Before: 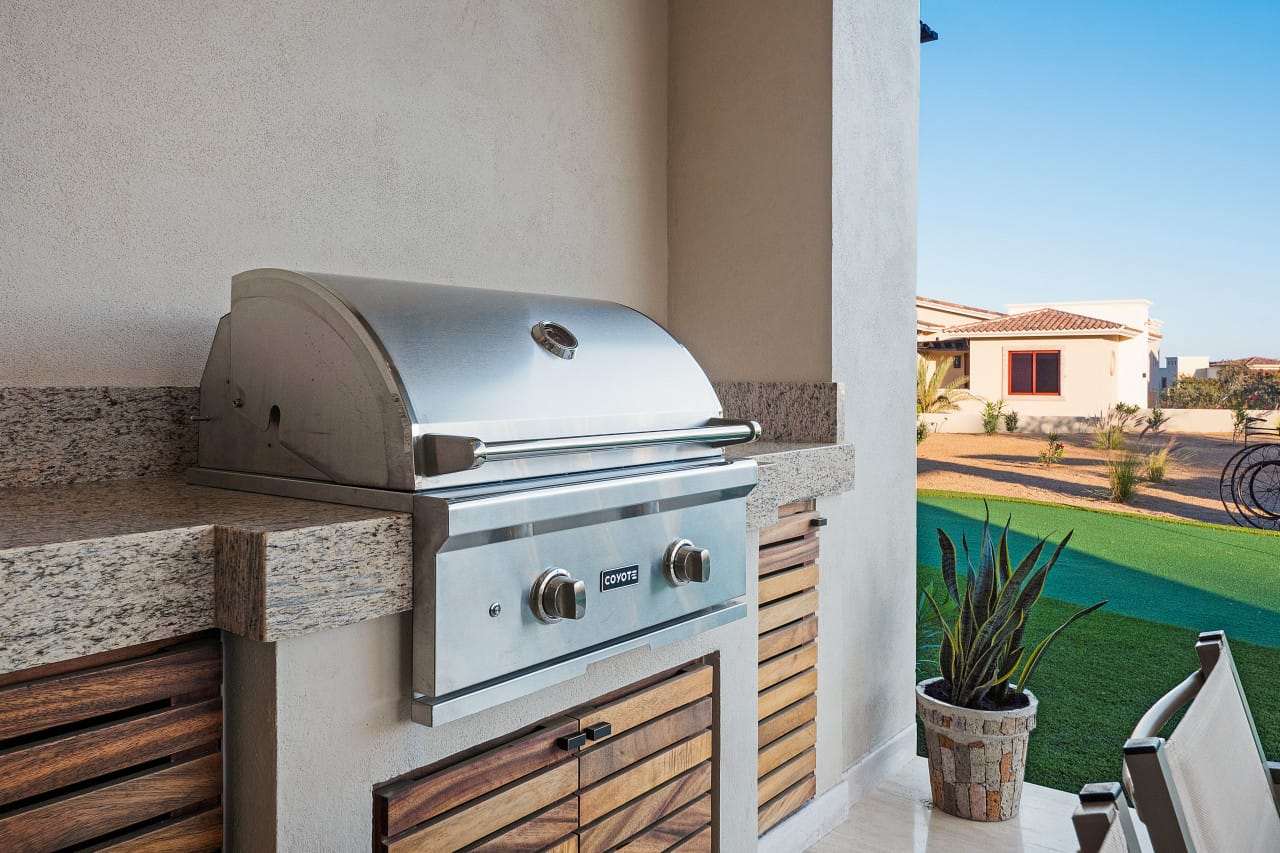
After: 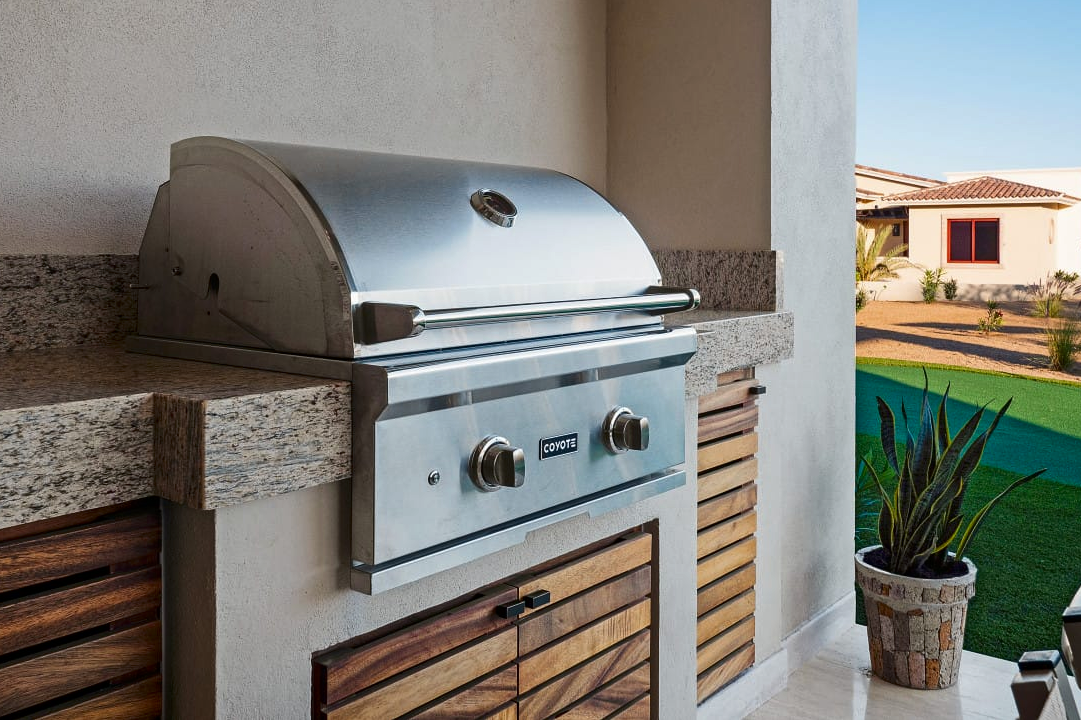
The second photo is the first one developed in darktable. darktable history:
crop and rotate: left 4.842%, top 15.51%, right 10.668%
contrast brightness saturation: contrast 0.07, brightness -0.13, saturation 0.06
